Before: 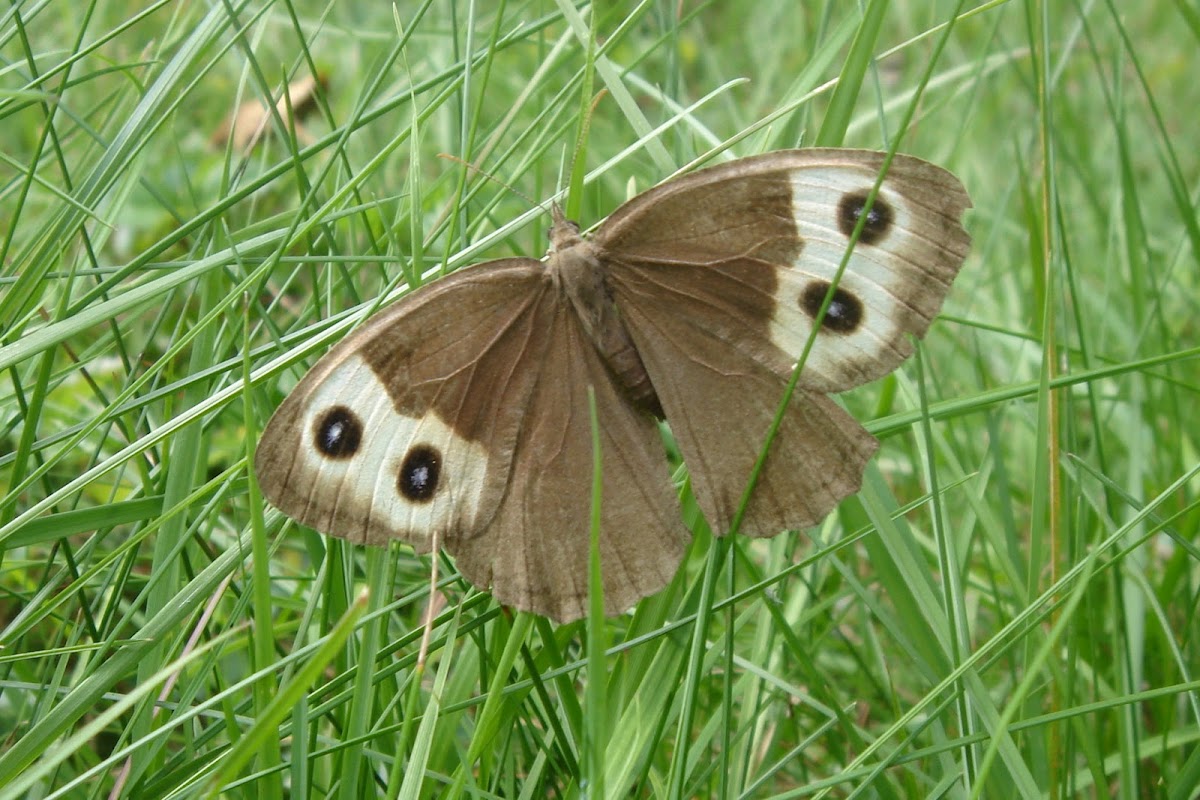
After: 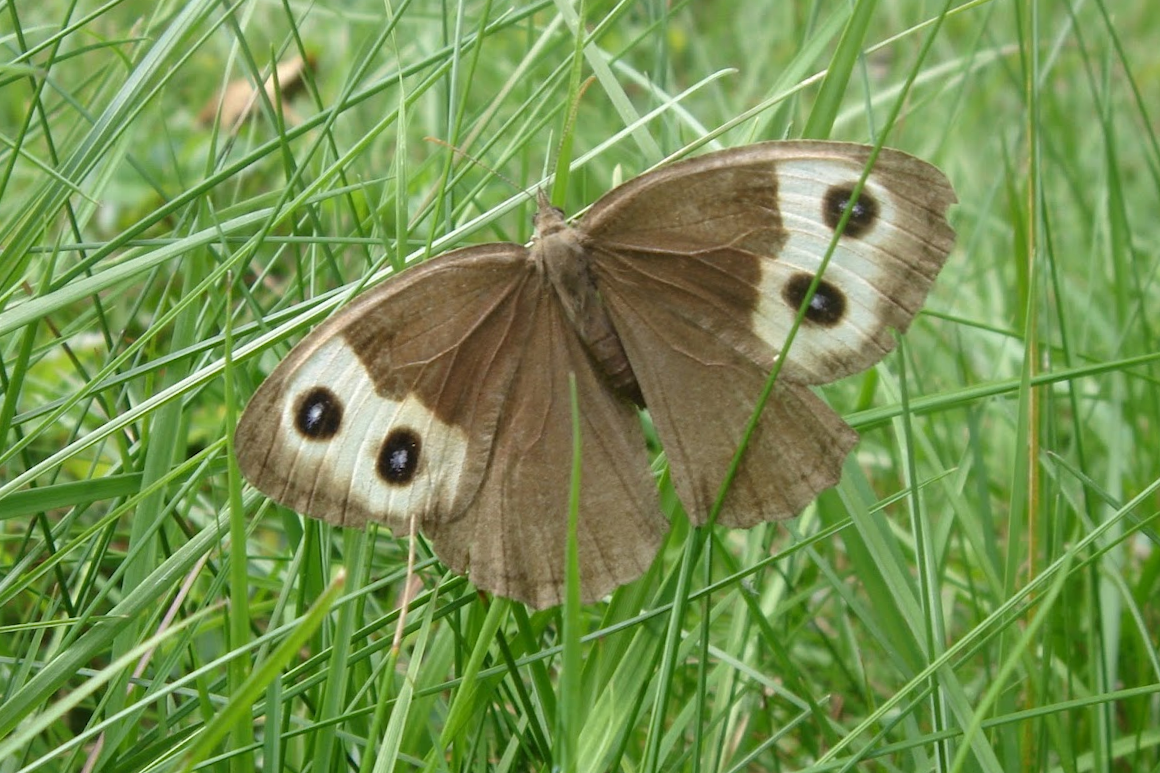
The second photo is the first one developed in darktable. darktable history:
crop and rotate: angle -1.32°
